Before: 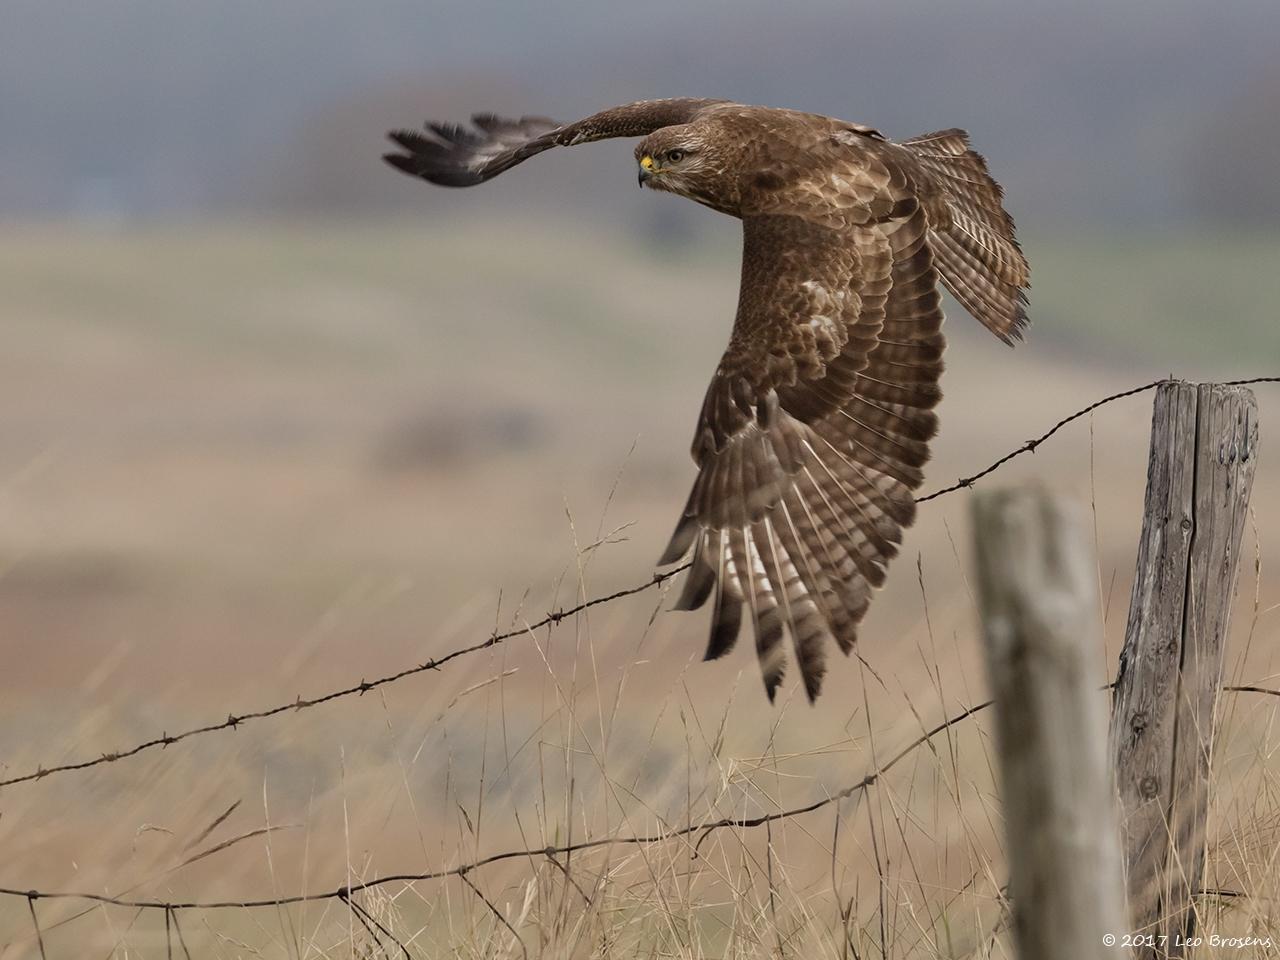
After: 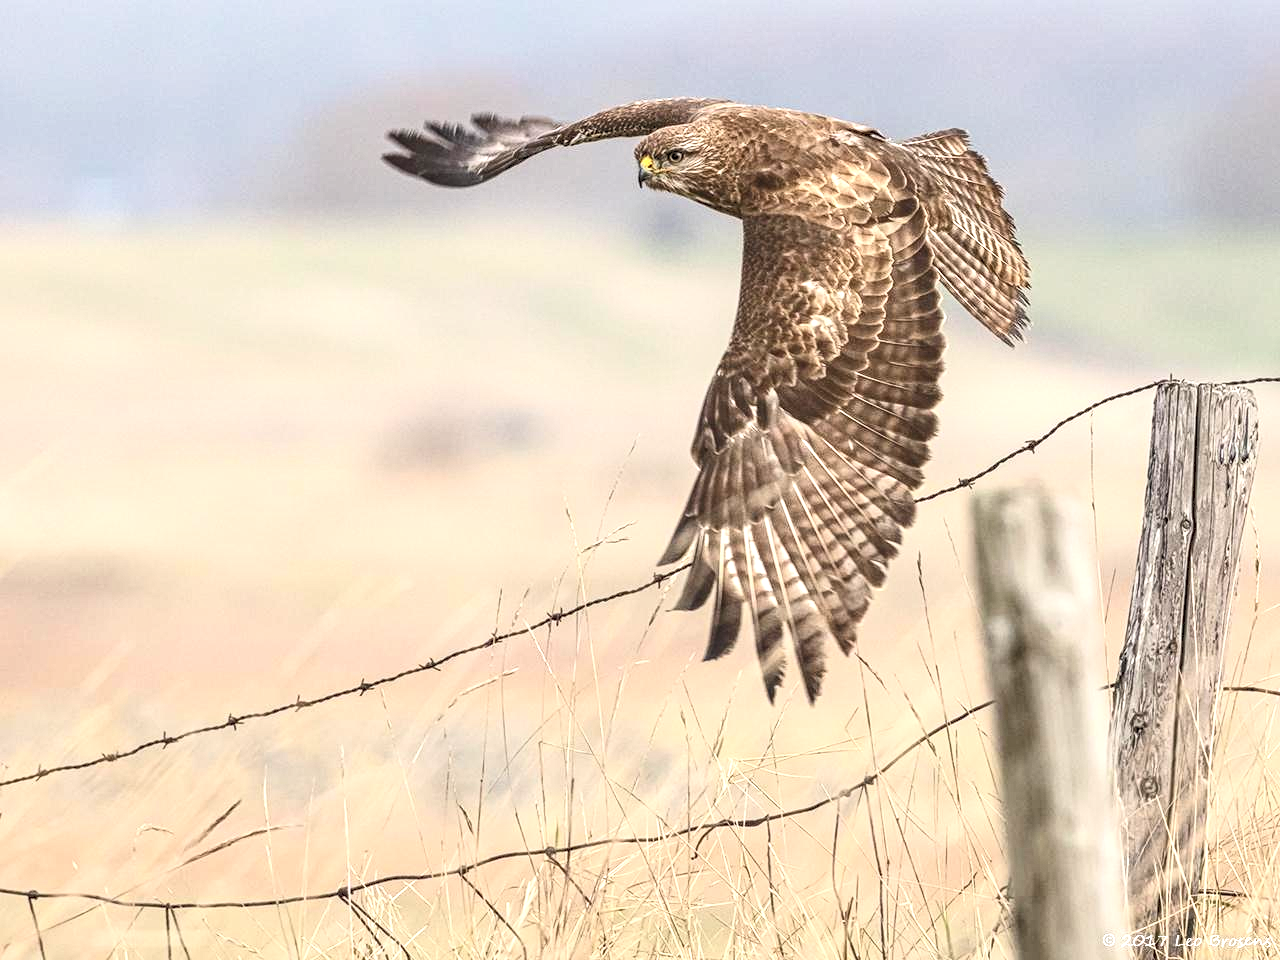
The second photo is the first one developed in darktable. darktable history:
exposure: black level correction 0, exposure 1.184 EV, compensate highlight preservation false
tone curve: curves: ch0 [(0, 0) (0.003, 0.156) (0.011, 0.156) (0.025, 0.161) (0.044, 0.164) (0.069, 0.178) (0.1, 0.201) (0.136, 0.229) (0.177, 0.263) (0.224, 0.301) (0.277, 0.355) (0.335, 0.415) (0.399, 0.48) (0.468, 0.561) (0.543, 0.647) (0.623, 0.735) (0.709, 0.819) (0.801, 0.893) (0.898, 0.953) (1, 1)], color space Lab, independent channels, preserve colors none
local contrast: on, module defaults
contrast equalizer: y [[0.5, 0.5, 0.5, 0.539, 0.64, 0.611], [0.5 ×6], [0.5 ×6], [0 ×6], [0 ×6]]
